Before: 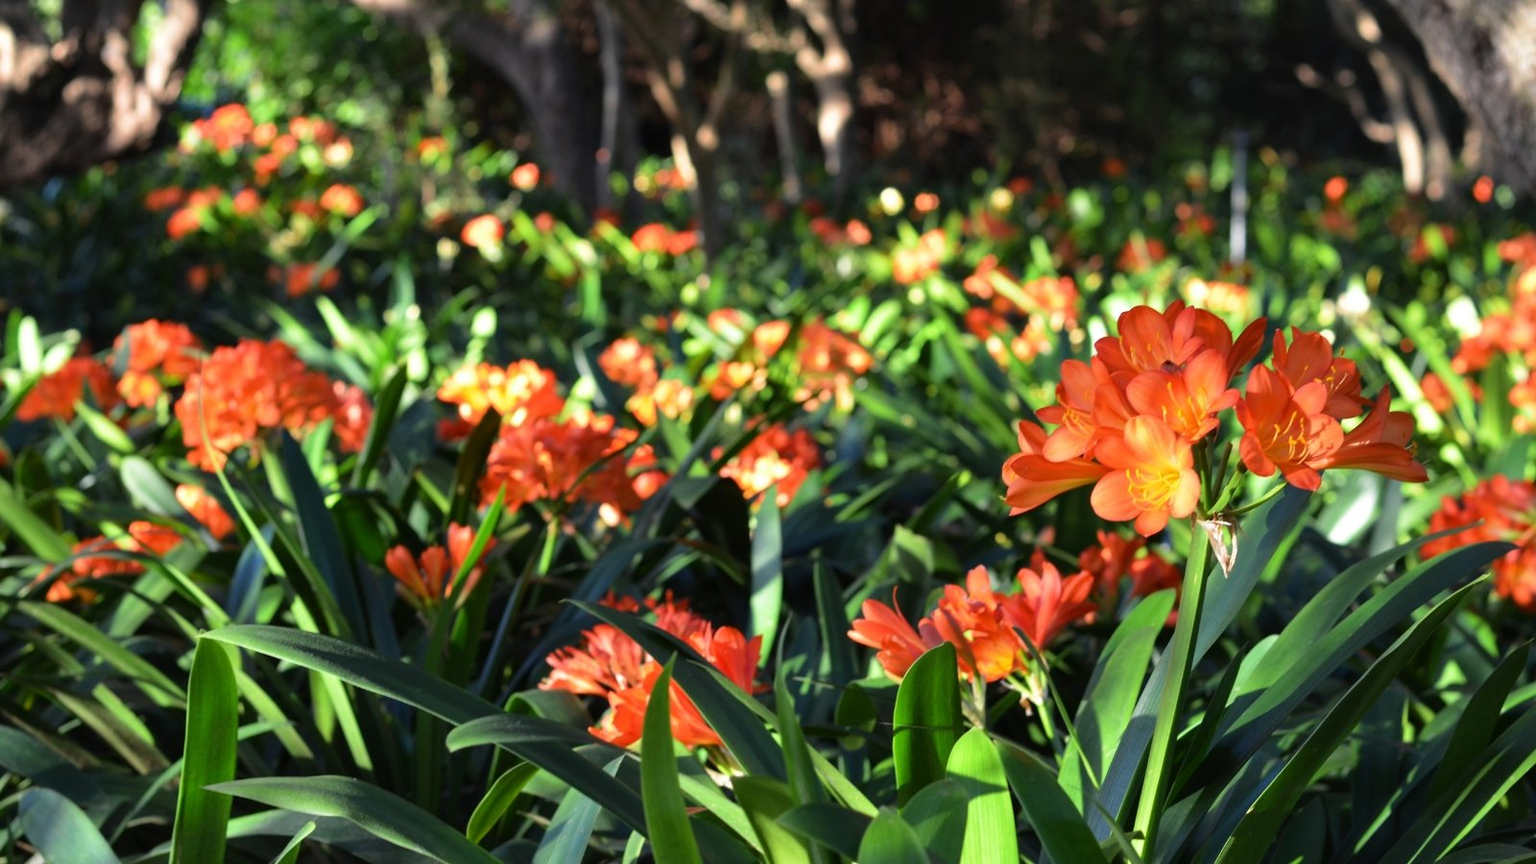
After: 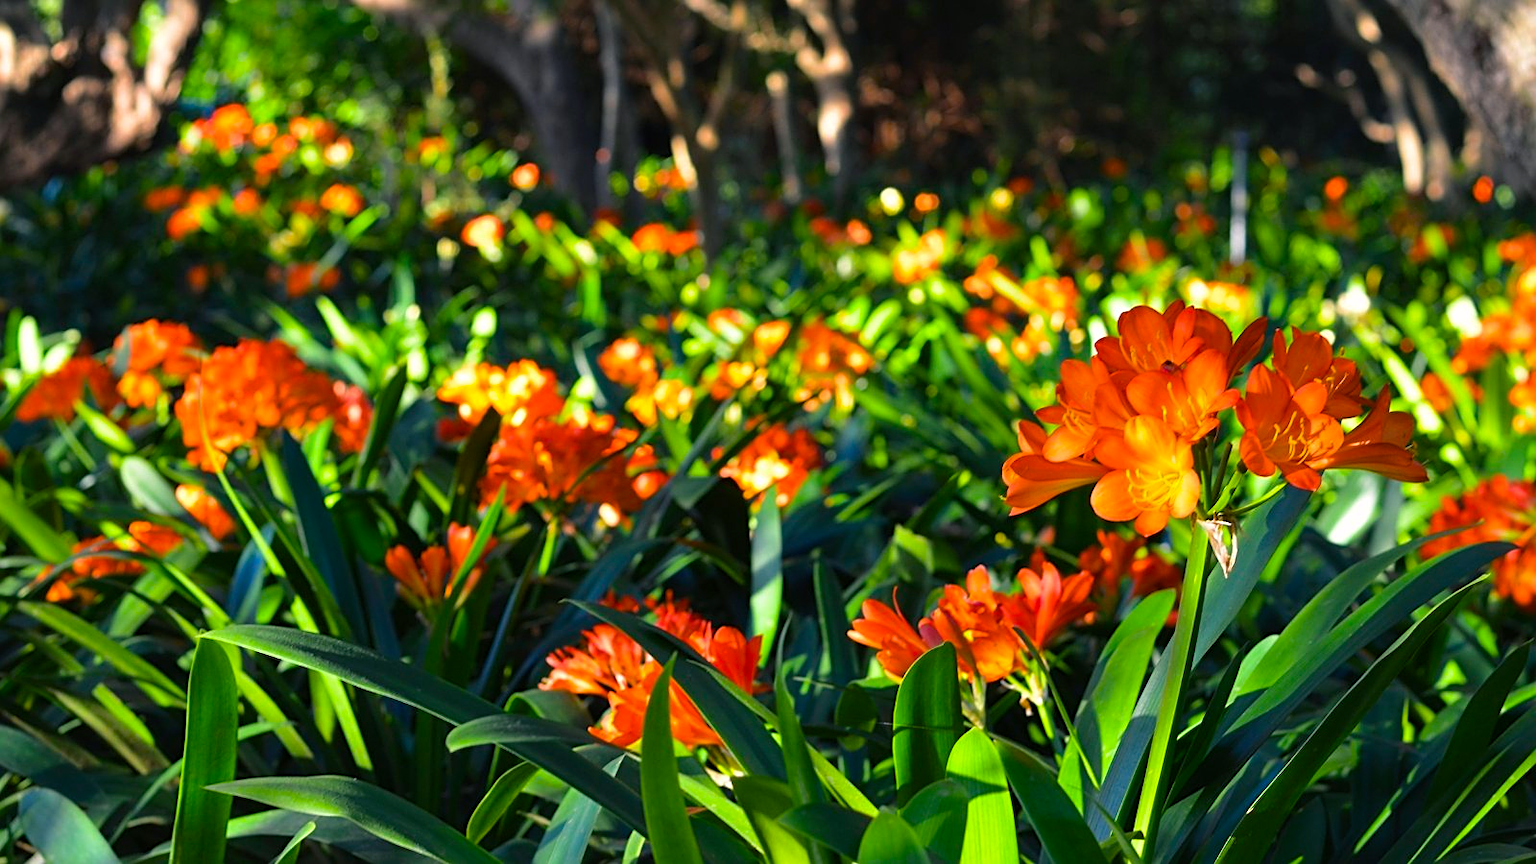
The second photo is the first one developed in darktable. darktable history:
sharpen: on, module defaults
color balance rgb: shadows lift › chroma 2.014%, shadows lift › hue 220.87°, highlights gain › luminance 0.522%, highlights gain › chroma 0.426%, highlights gain › hue 43.54°, linear chroma grading › global chroma 15.481%, perceptual saturation grading › global saturation 30.056%
